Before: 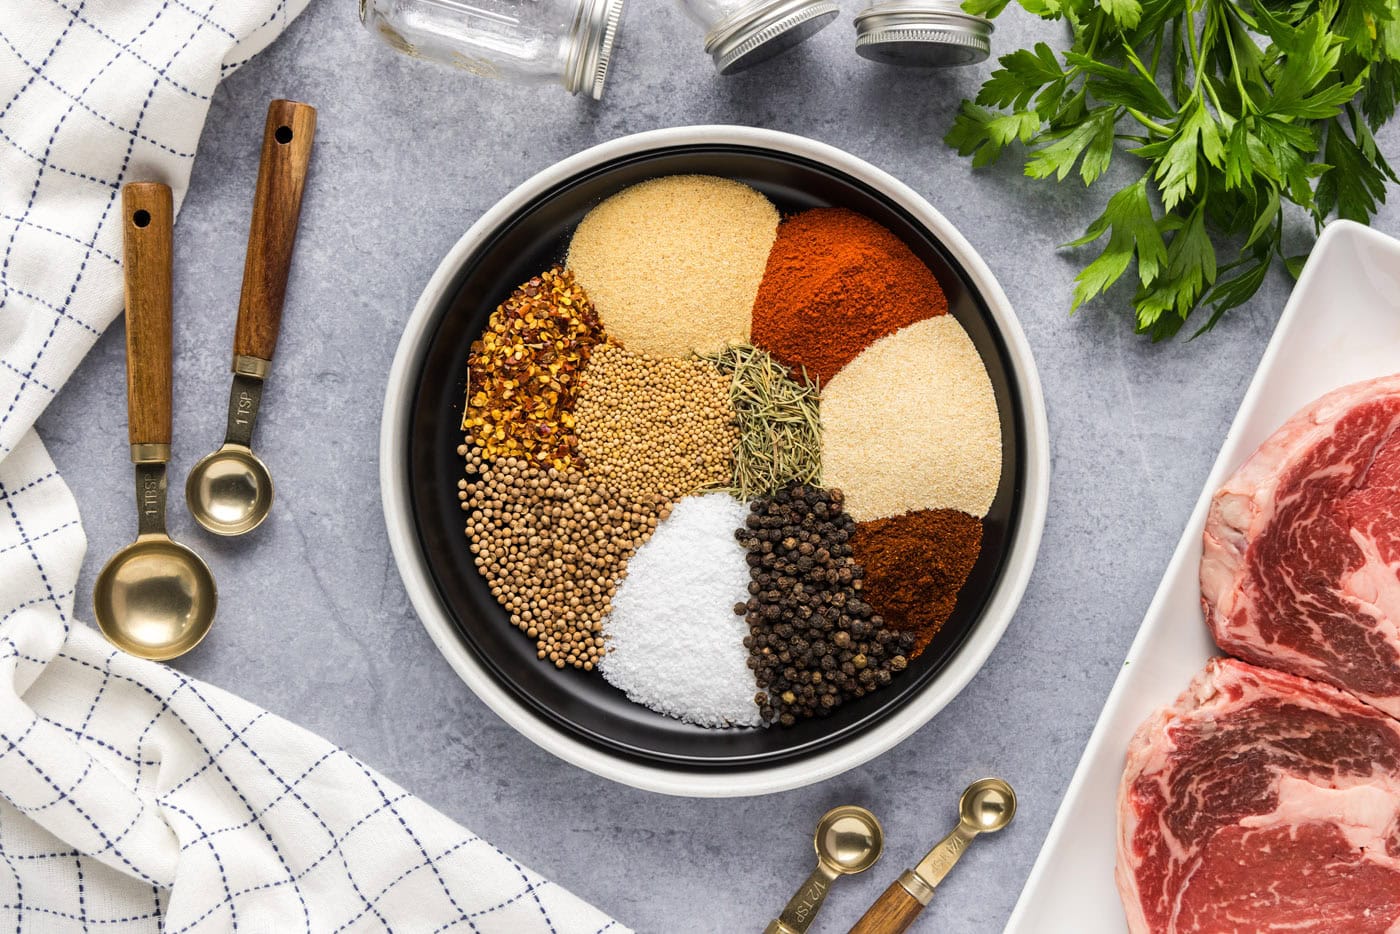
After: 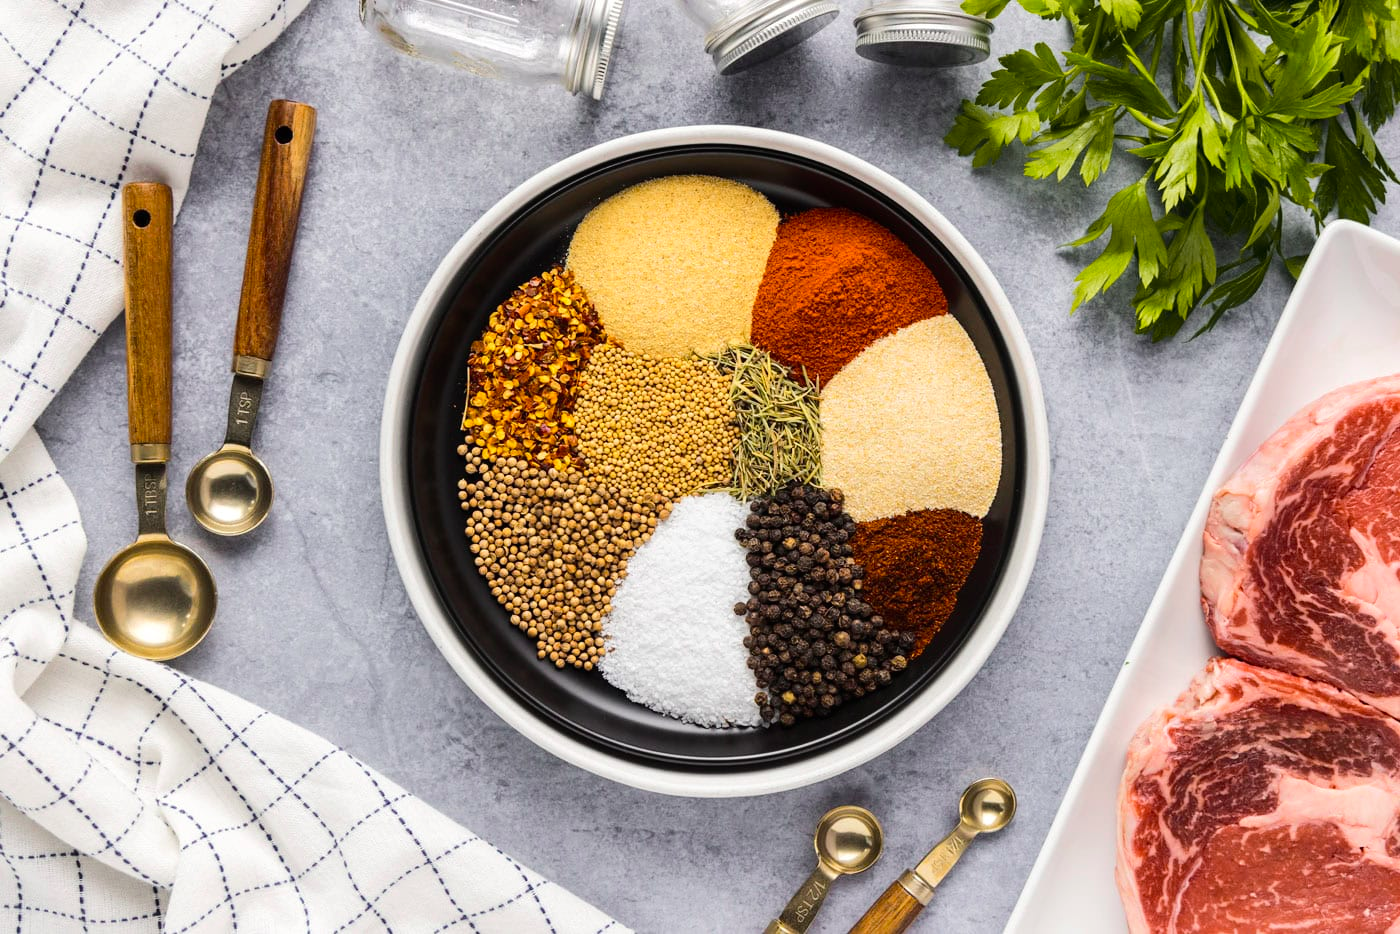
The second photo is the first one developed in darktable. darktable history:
tone equalizer: on, module defaults
tone curve: curves: ch0 [(0, 0.003) (0.117, 0.101) (0.257, 0.246) (0.408, 0.432) (0.611, 0.653) (0.824, 0.846) (1, 1)]; ch1 [(0, 0) (0.227, 0.197) (0.405, 0.421) (0.501, 0.501) (0.522, 0.53) (0.563, 0.572) (0.589, 0.611) (0.699, 0.709) (0.976, 0.992)]; ch2 [(0, 0) (0.208, 0.176) (0.377, 0.38) (0.5, 0.5) (0.537, 0.534) (0.571, 0.576) (0.681, 0.746) (1, 1)], color space Lab, independent channels, preserve colors none
